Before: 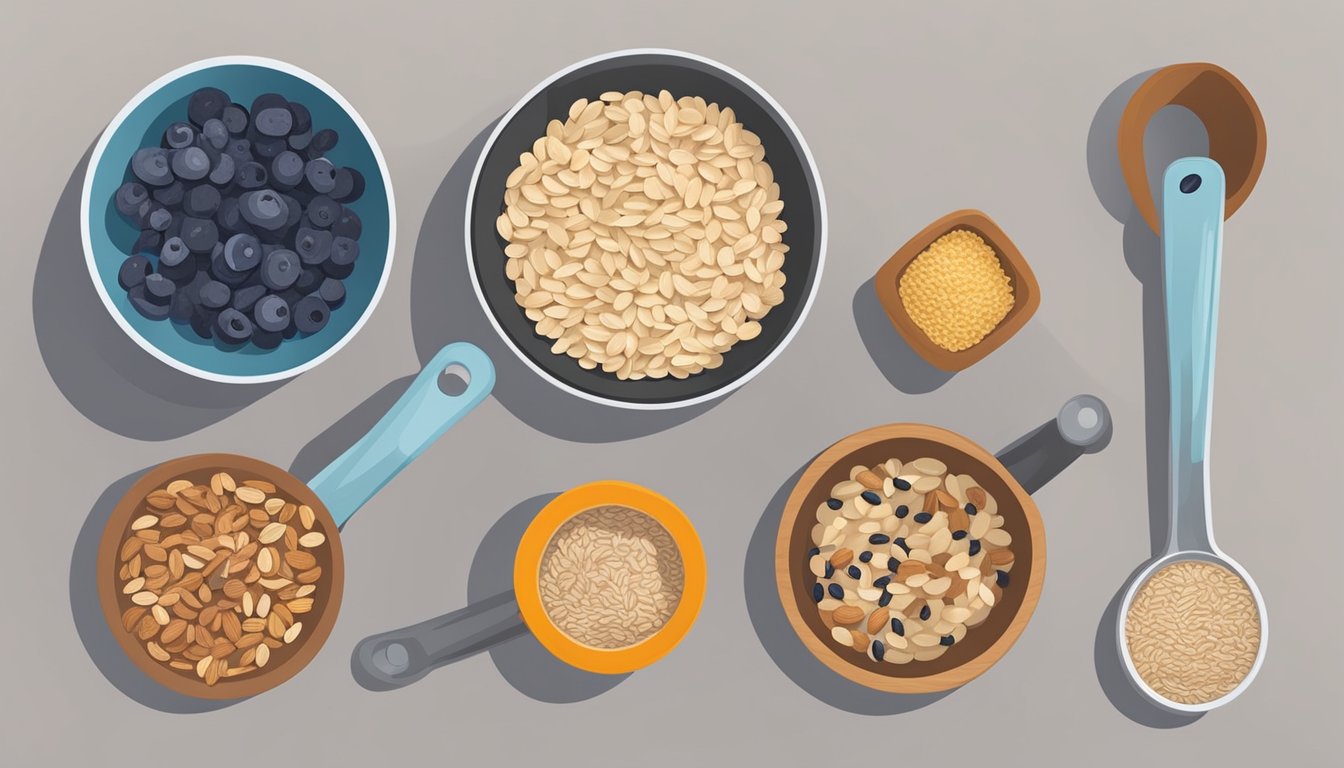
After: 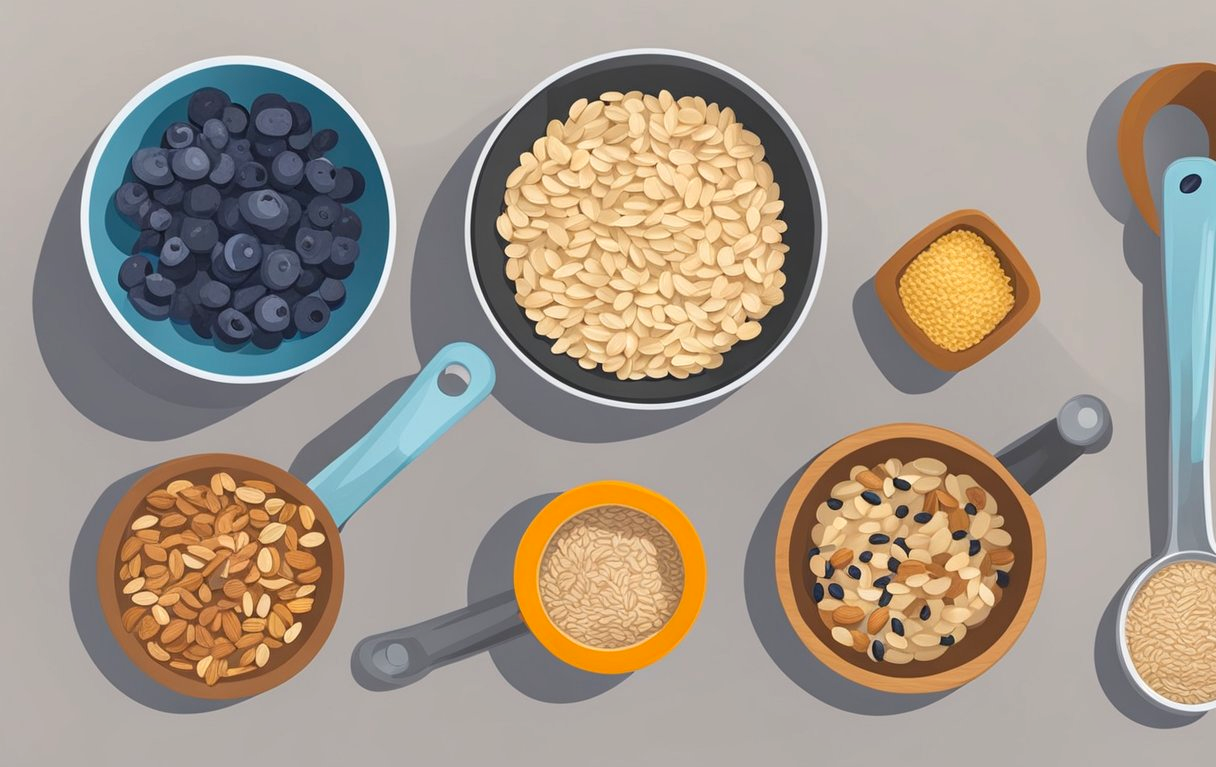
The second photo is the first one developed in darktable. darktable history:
crop: right 9.518%, bottom 0.035%
local contrast: highlights 100%, shadows 99%, detail 119%, midtone range 0.2
contrast brightness saturation: contrast 0.041, saturation 0.159
